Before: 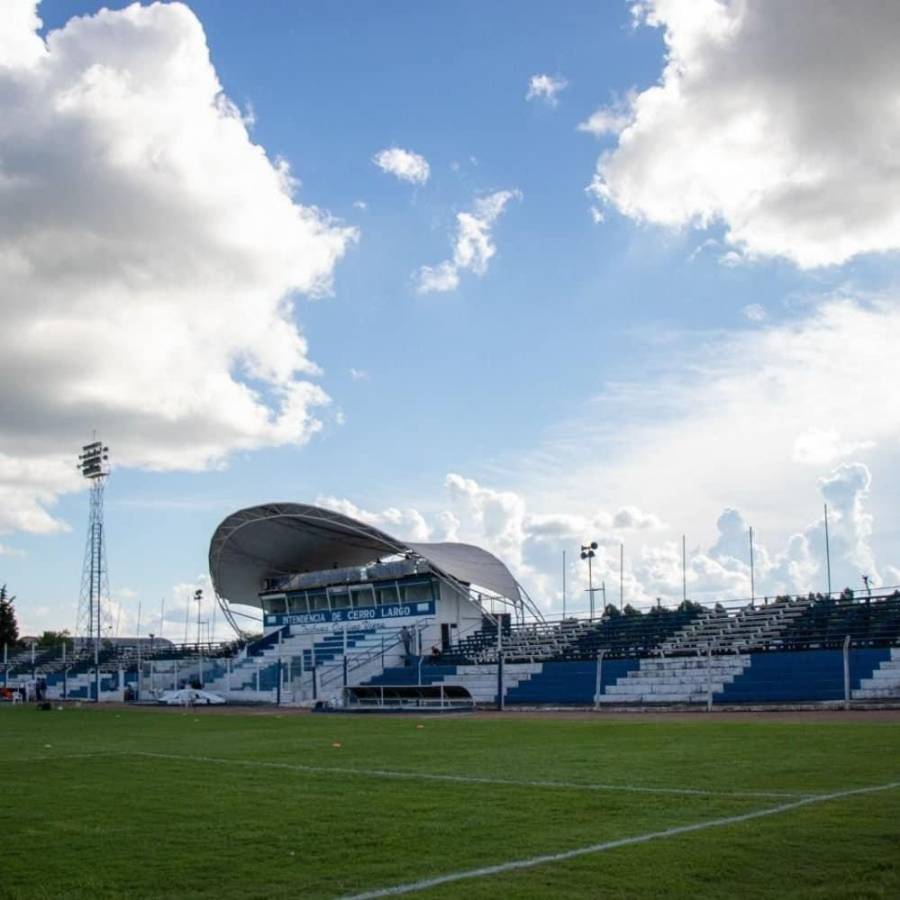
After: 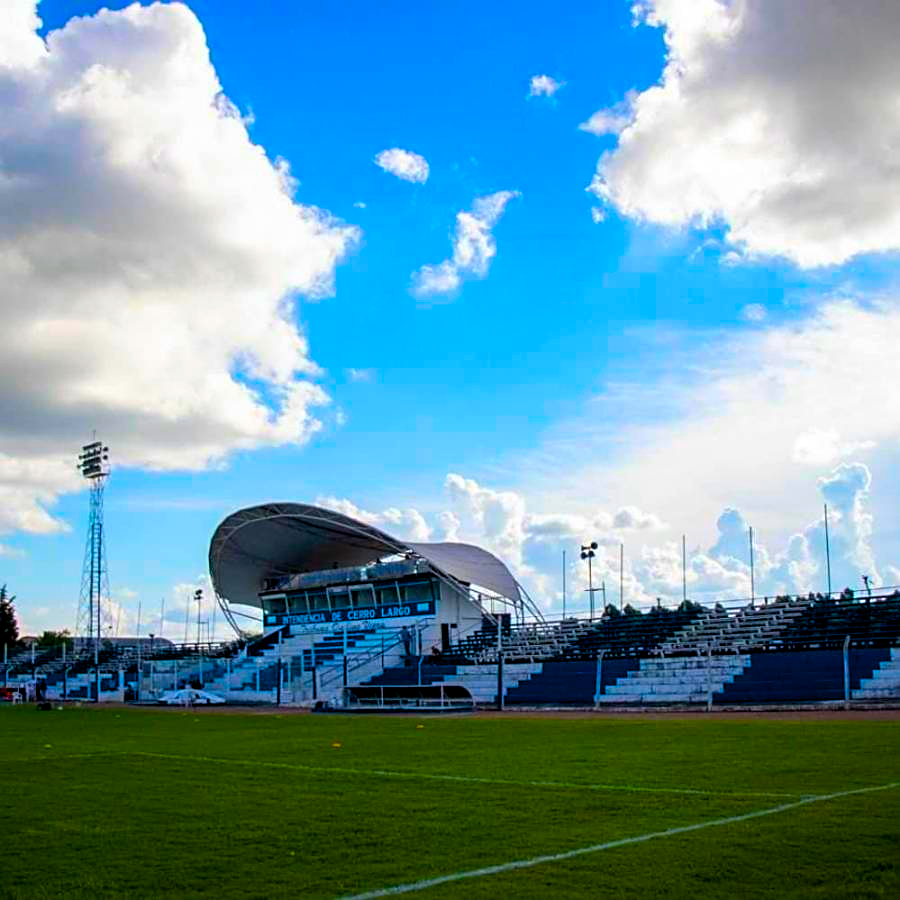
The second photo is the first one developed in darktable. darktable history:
sharpen: on, module defaults
color balance rgb: power › luminance -8.775%, global offset › luminance -0.477%, linear chroma grading › shadows 17.85%, linear chroma grading › highlights 60.519%, linear chroma grading › global chroma 49.721%, perceptual saturation grading › global saturation 29.734%
